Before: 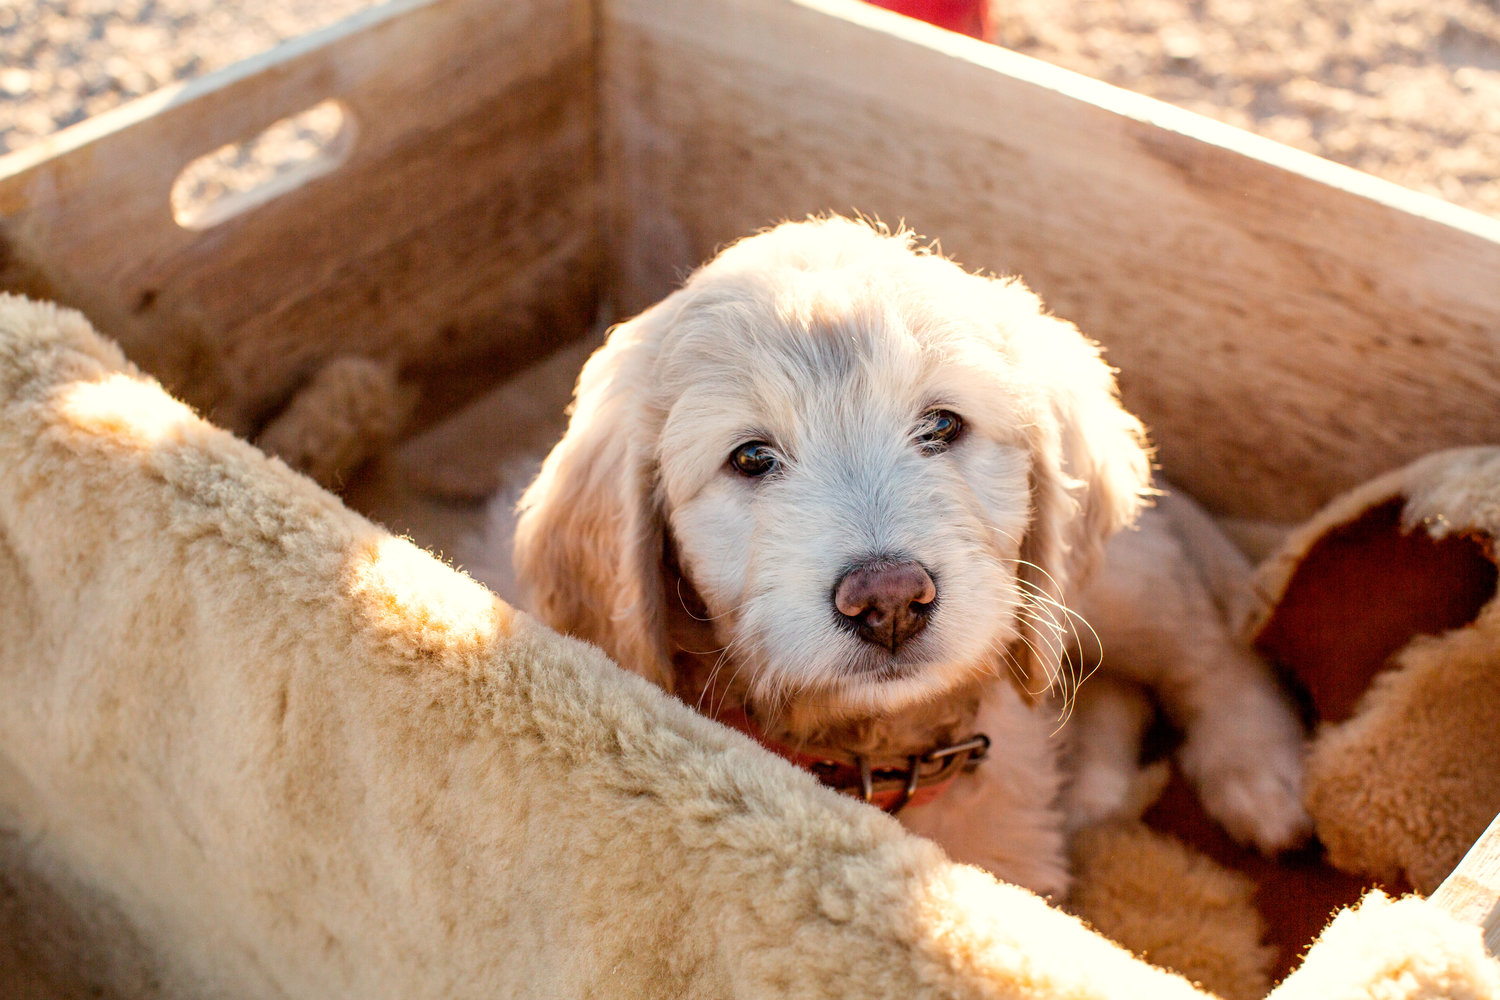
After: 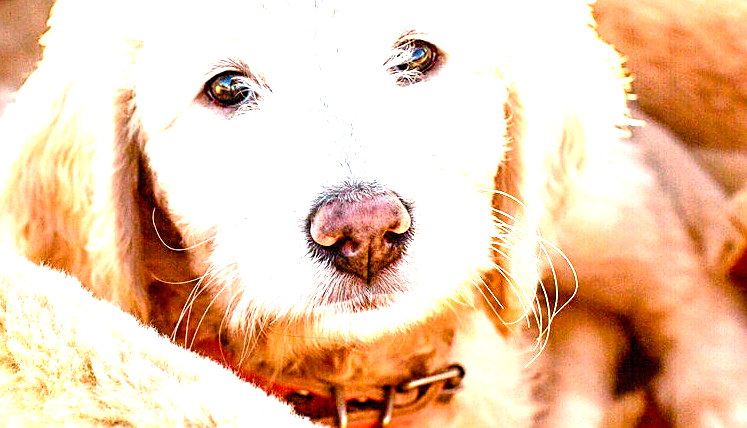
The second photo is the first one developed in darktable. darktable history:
crop: left 35.039%, top 37.065%, right 15.105%, bottom 20.067%
exposure: exposure 2.057 EV, compensate exposure bias true, compensate highlight preservation false
color balance rgb: perceptual saturation grading › global saturation 27.57%, perceptual saturation grading › highlights -25.36%, perceptual saturation grading › shadows 24.233%
sharpen: on, module defaults
